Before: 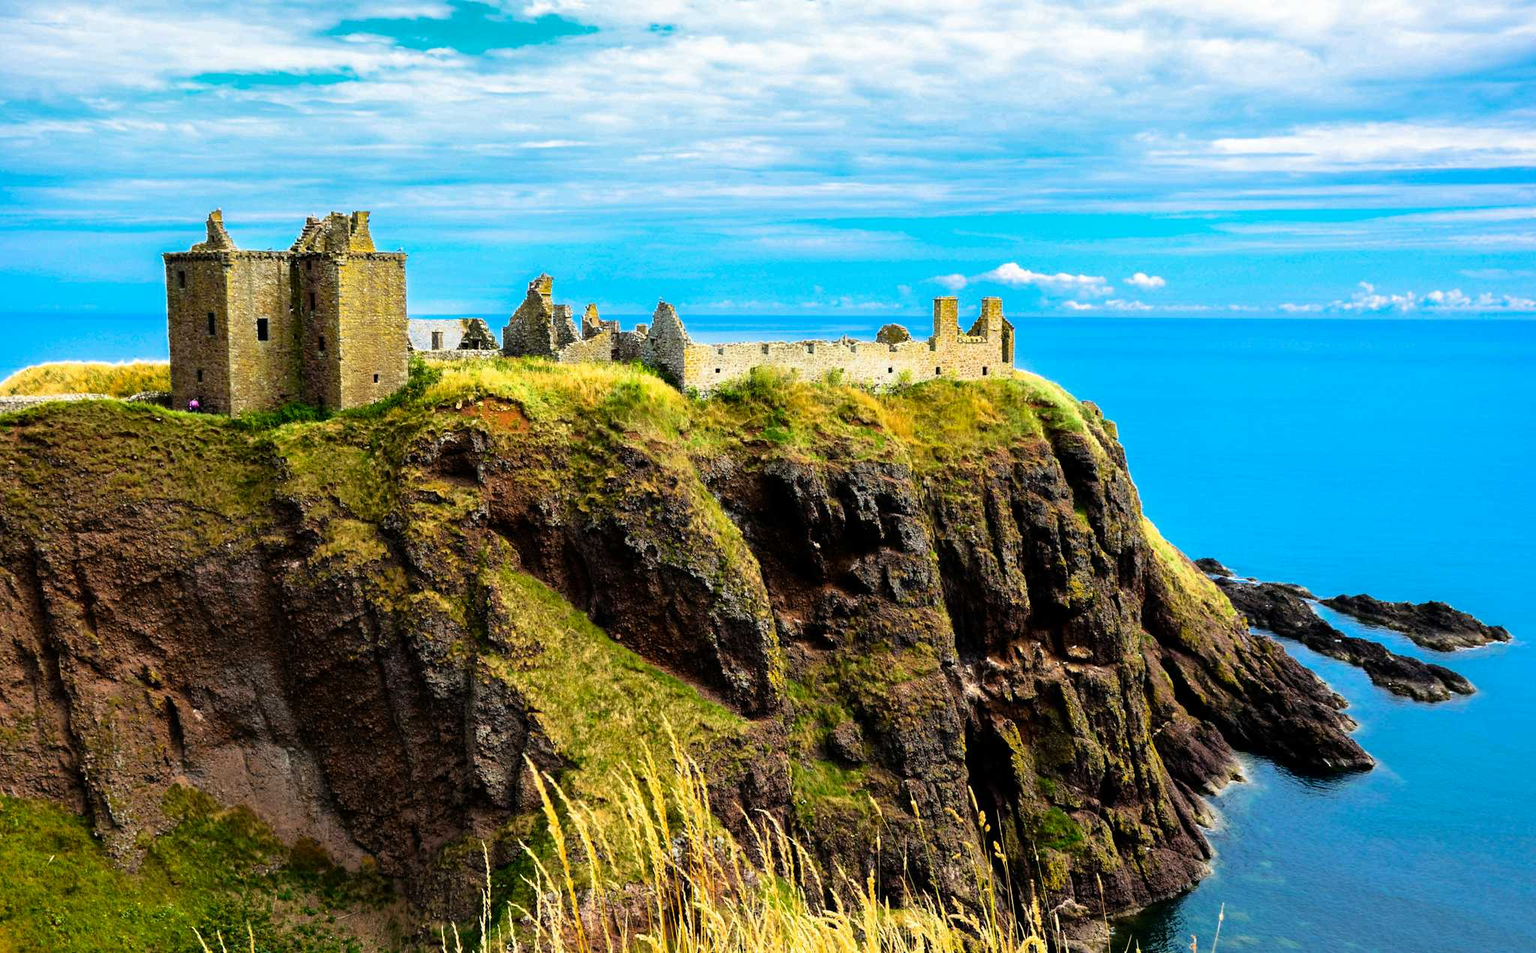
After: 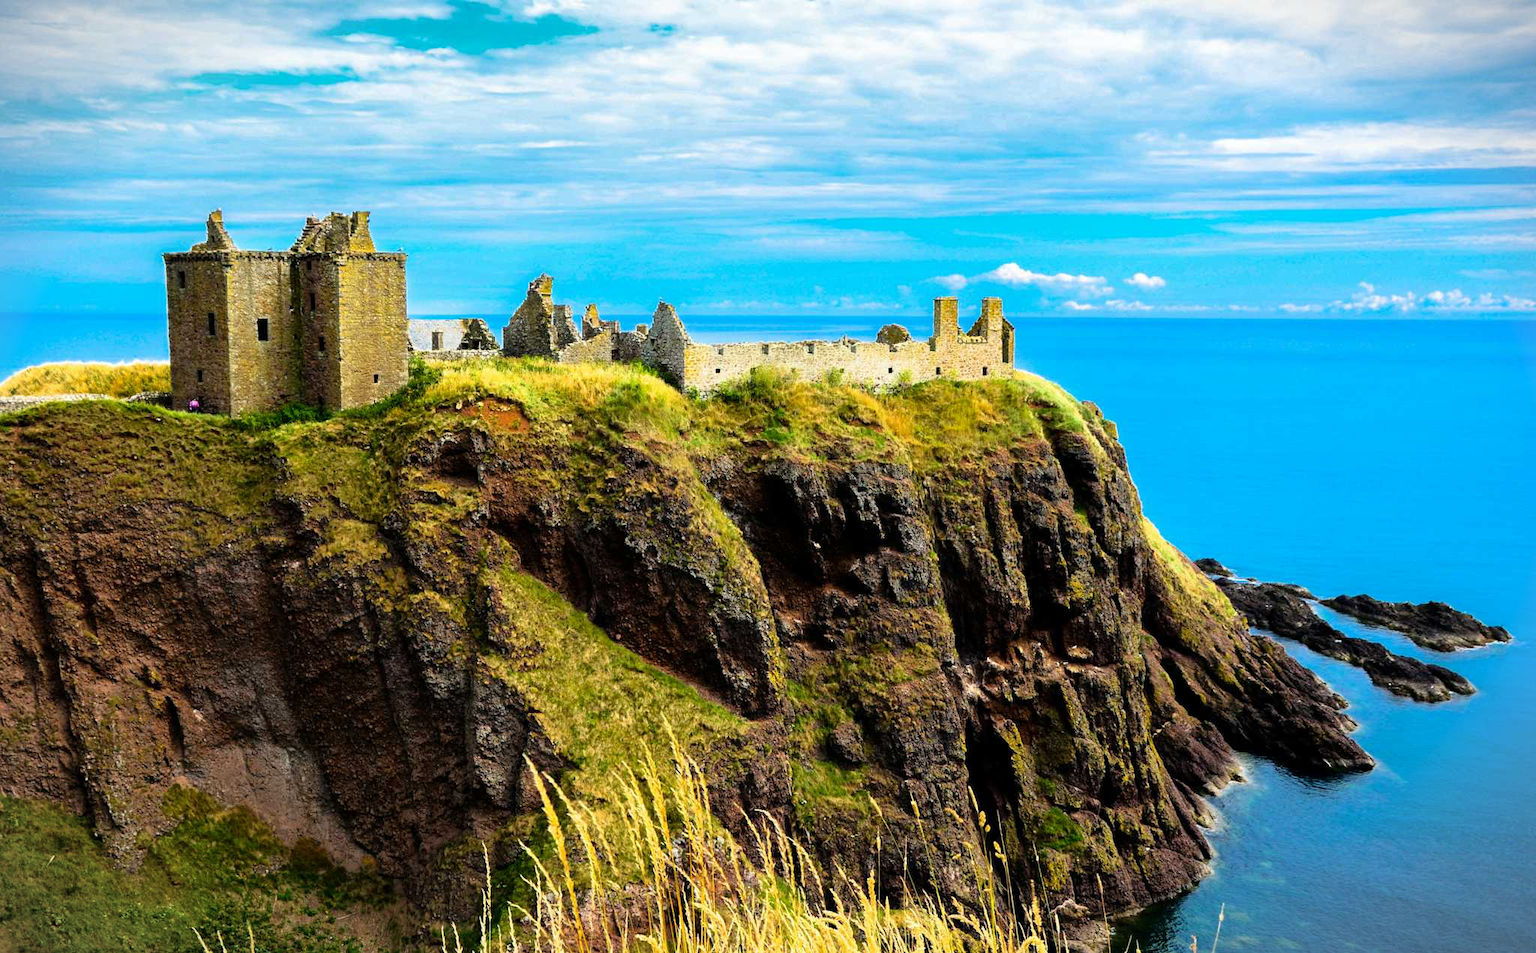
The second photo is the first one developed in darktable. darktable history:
vignetting: fall-off start 100.44%, width/height ratio 1.321, unbound false
